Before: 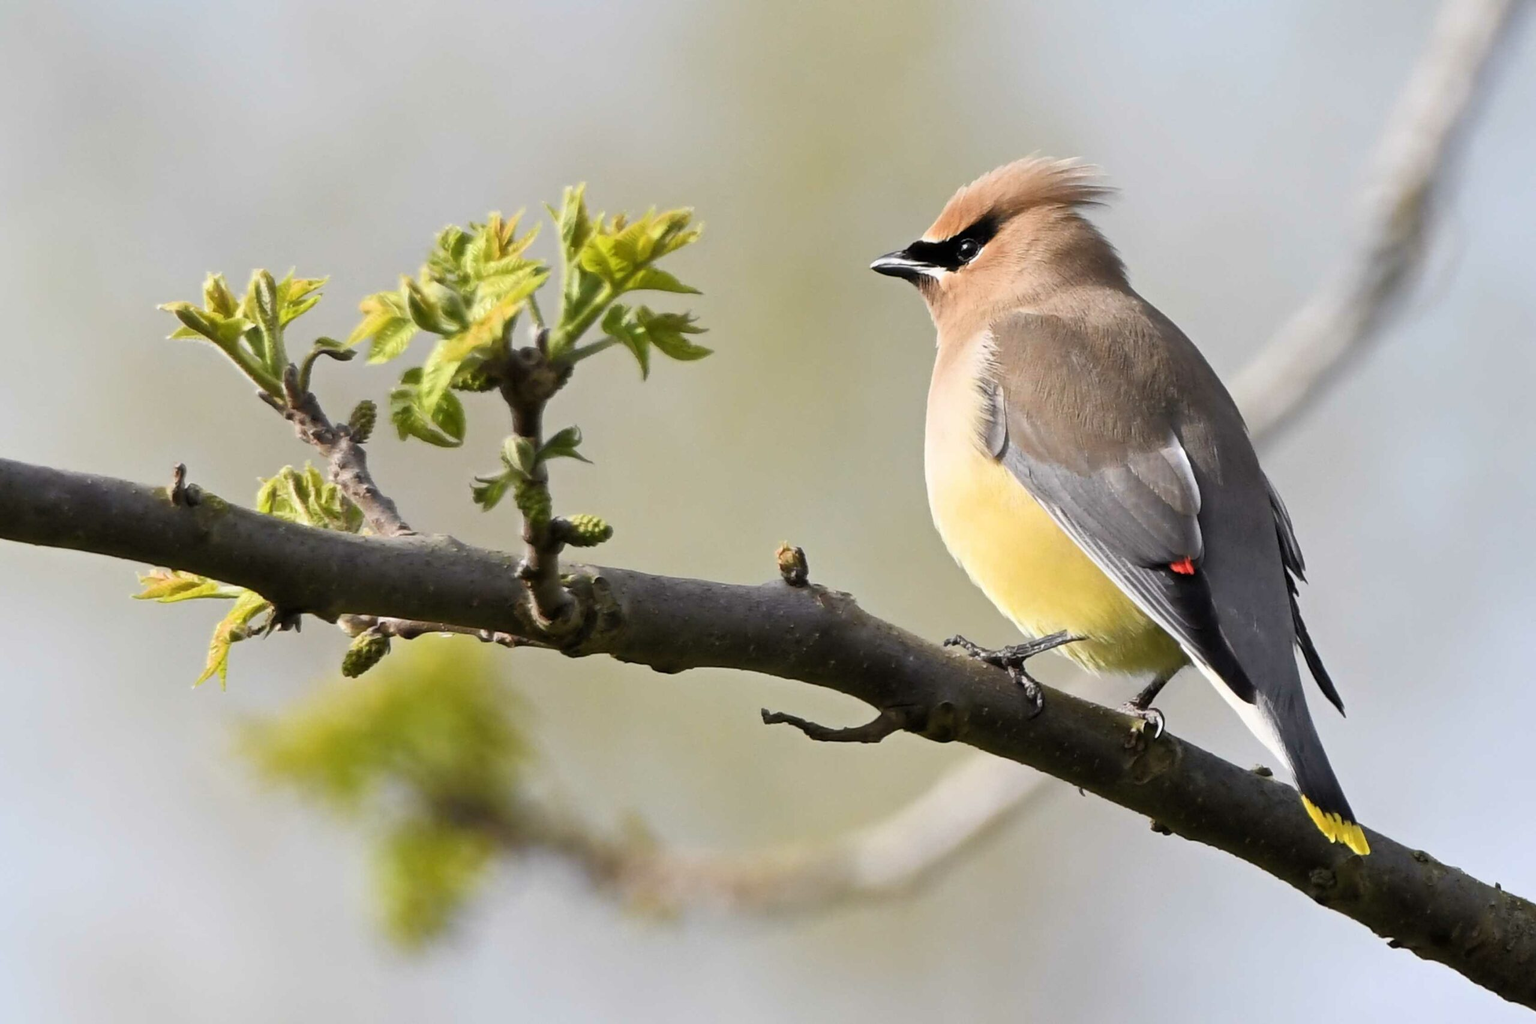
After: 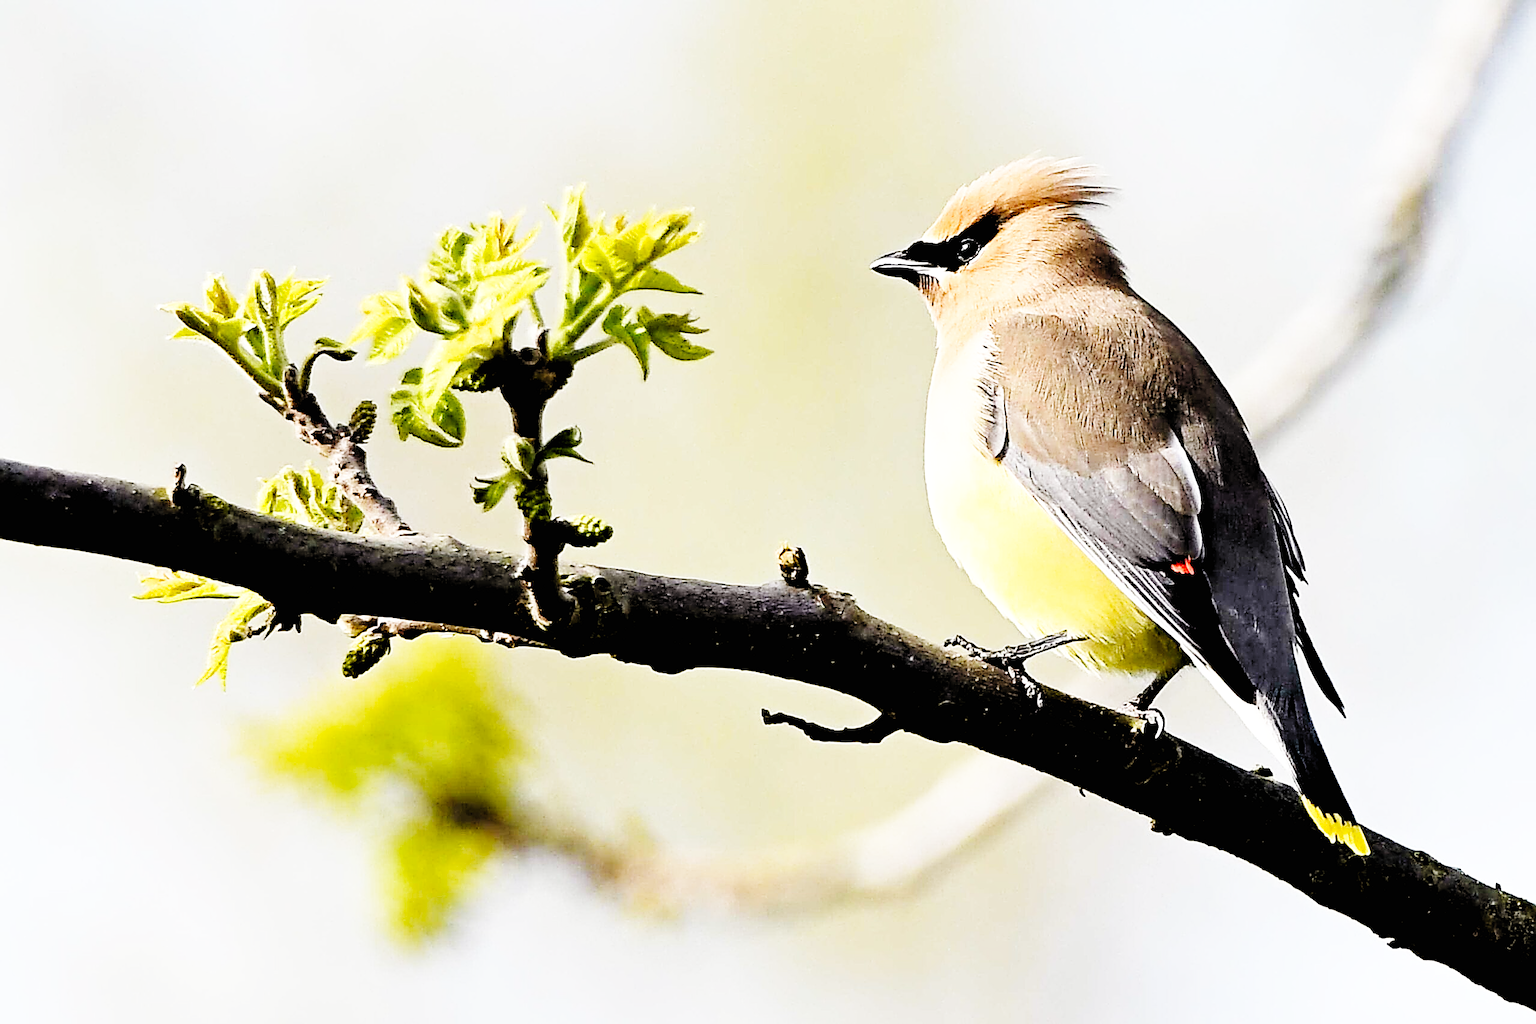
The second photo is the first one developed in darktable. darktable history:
sharpen: amount 2
base curve: curves: ch0 [(0, 0) (0, 0) (0.002, 0.001) (0.008, 0.003) (0.019, 0.011) (0.037, 0.037) (0.064, 0.11) (0.102, 0.232) (0.152, 0.379) (0.216, 0.524) (0.296, 0.665) (0.394, 0.789) (0.512, 0.881) (0.651, 0.945) (0.813, 0.986) (1, 1)], preserve colors none
haze removal: strength 0.29, distance 0.25, compatibility mode true, adaptive false
rgb levels: levels [[0.029, 0.461, 0.922], [0, 0.5, 1], [0, 0.5, 1]]
